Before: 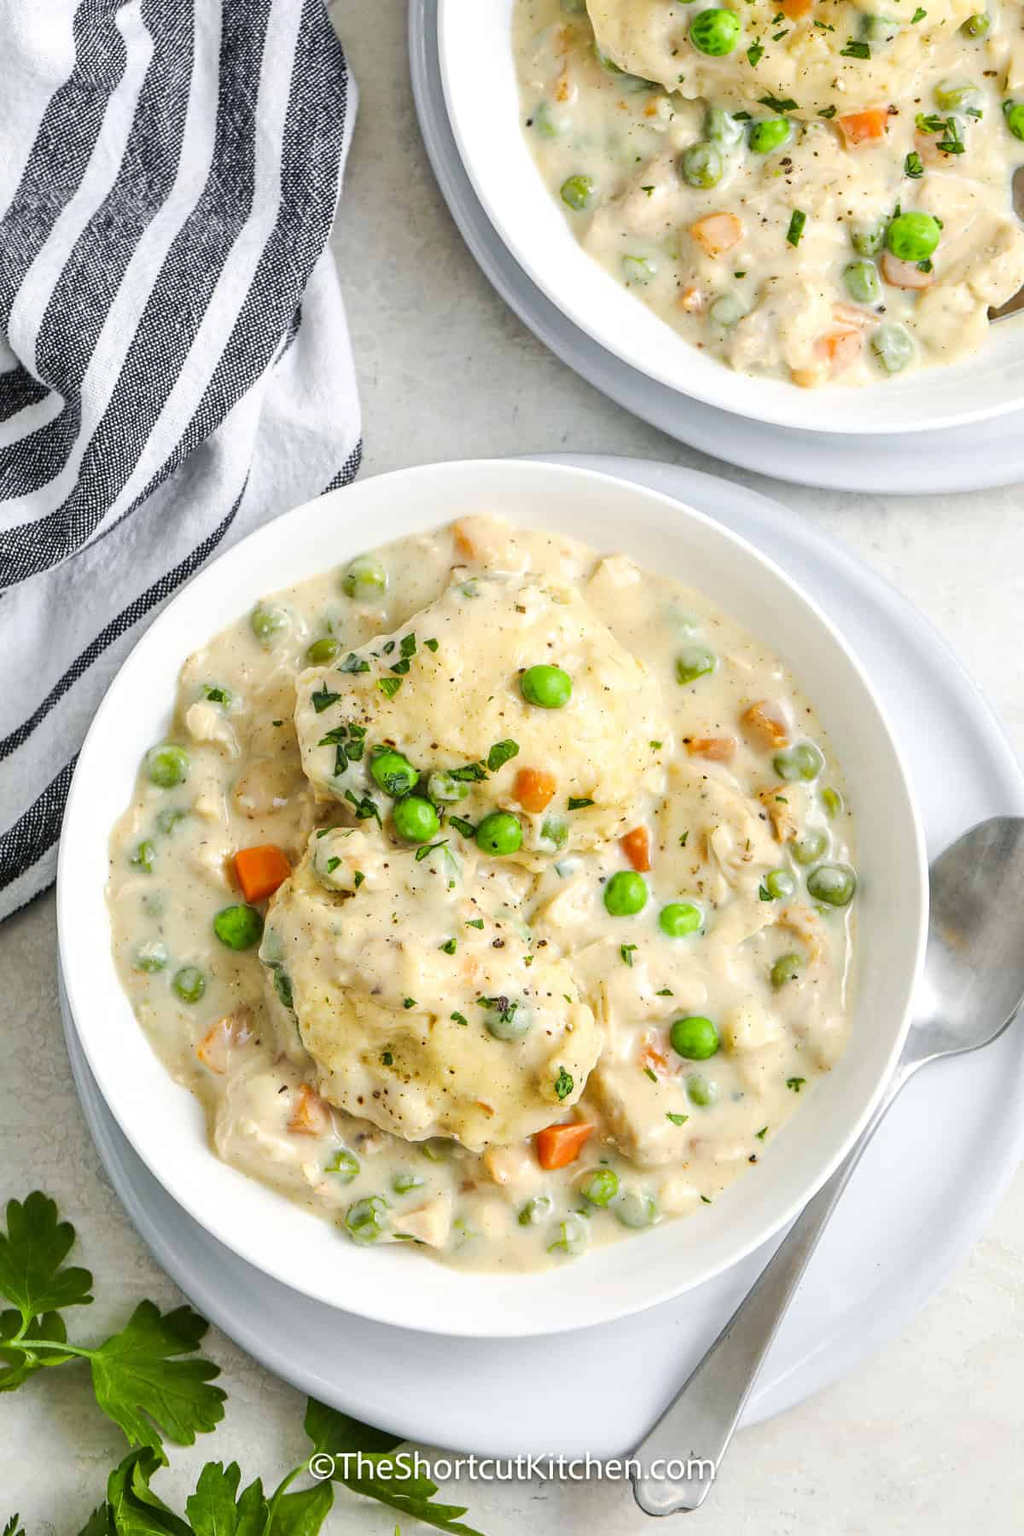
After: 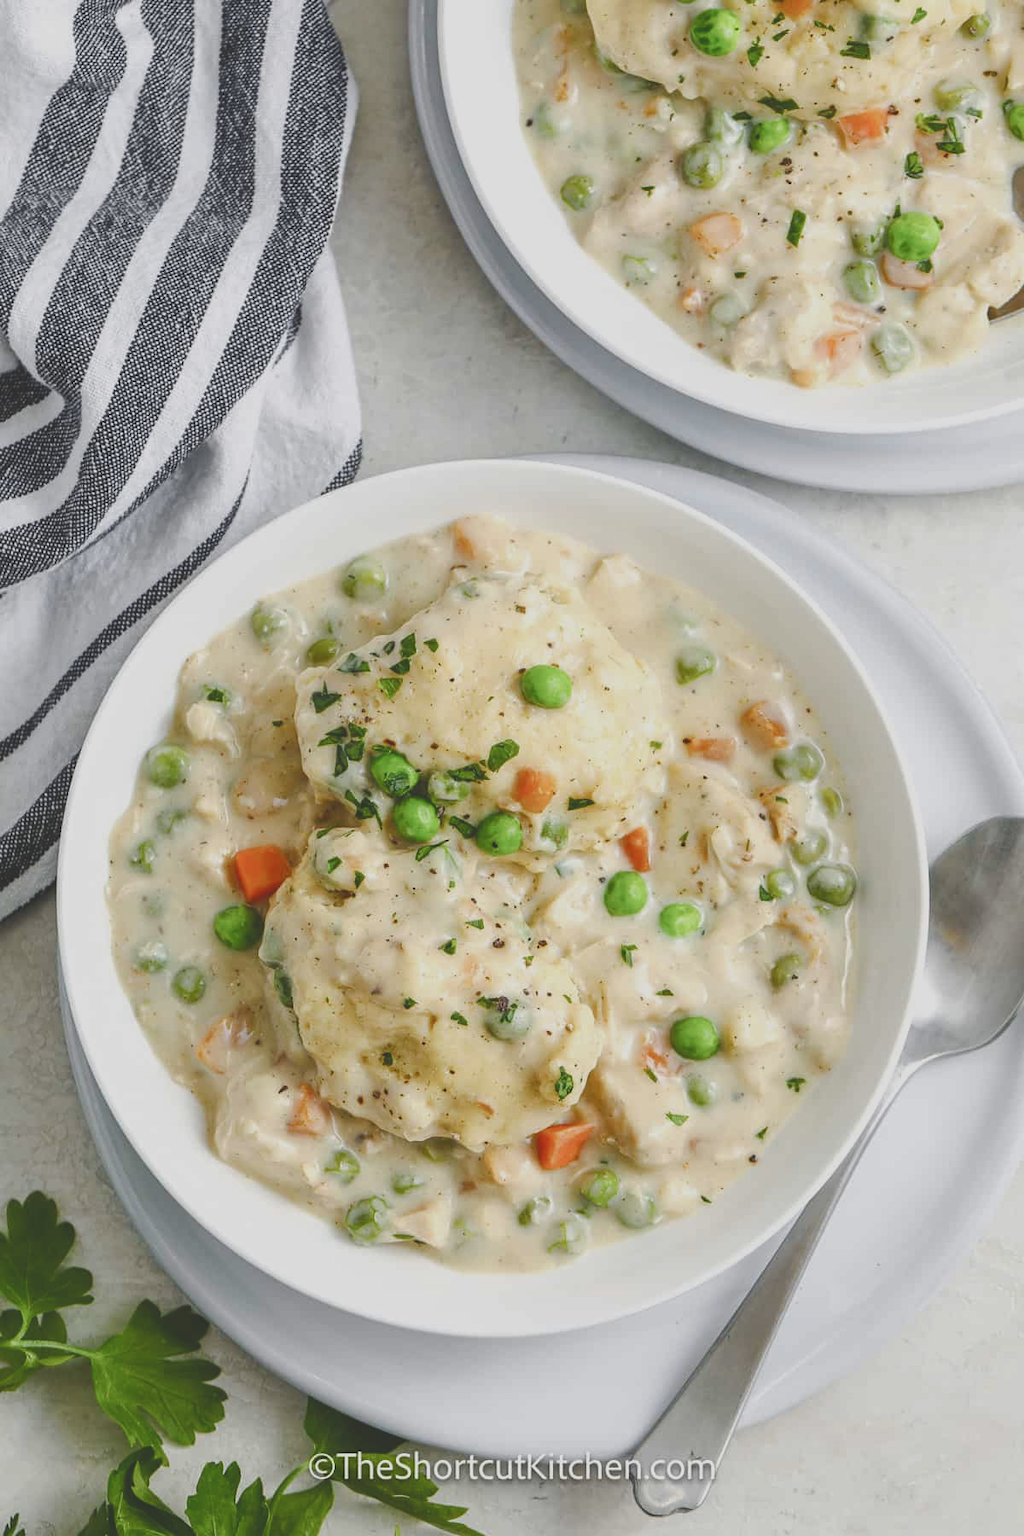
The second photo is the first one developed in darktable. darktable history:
color balance rgb: perceptual saturation grading › global saturation 20%, perceptual saturation grading › highlights -50%, perceptual saturation grading › shadows 30%
exposure: black level correction -0.036, exposure -0.497 EV, compensate highlight preservation false
